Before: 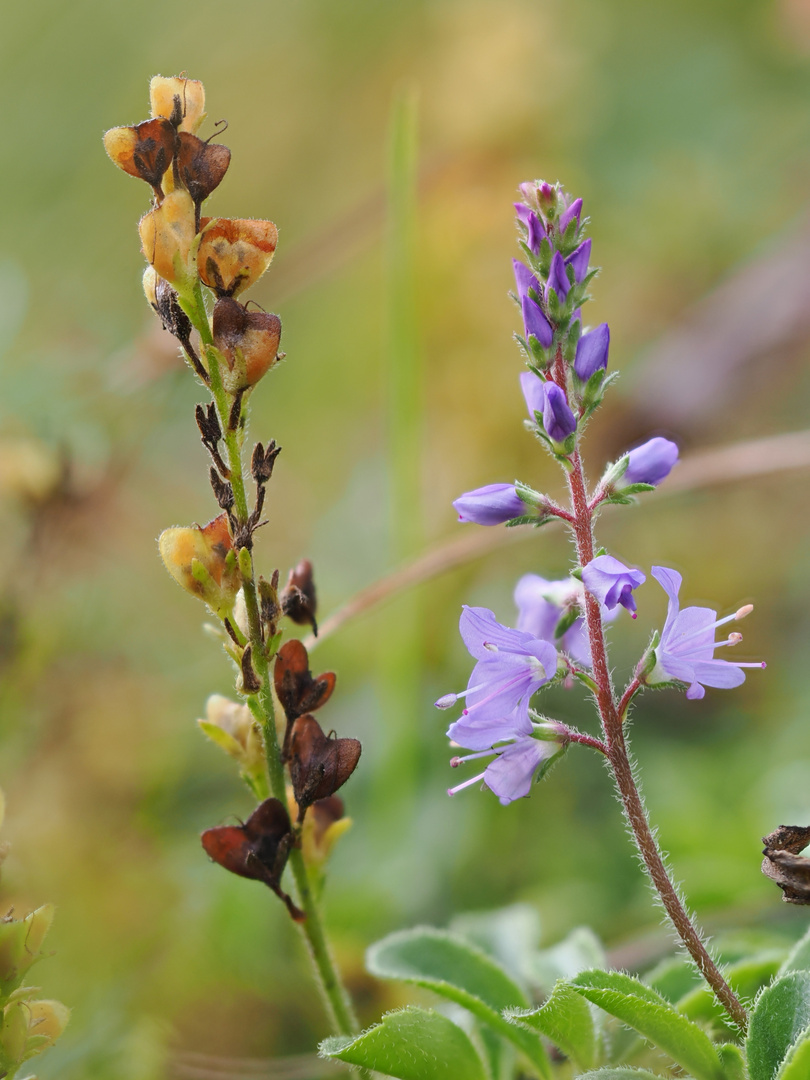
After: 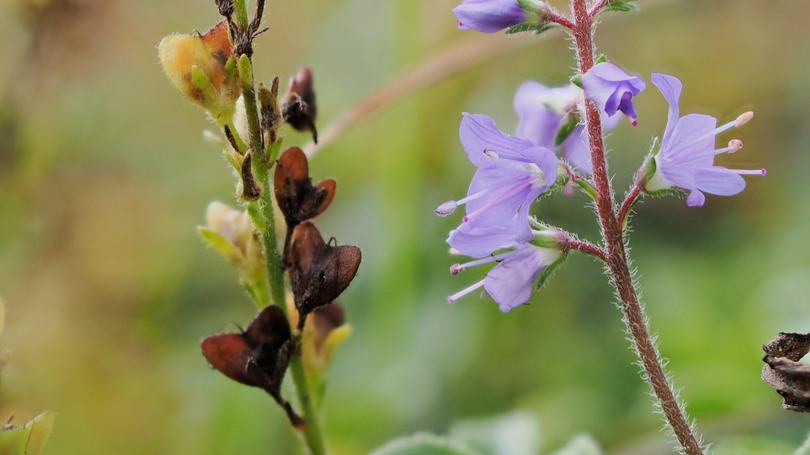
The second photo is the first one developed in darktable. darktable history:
crop: top 45.662%, bottom 12.13%
filmic rgb: middle gray luminance 9.13%, black relative exposure -10.68 EV, white relative exposure 3.43 EV, target black luminance 0%, hardness 6, latitude 59.56%, contrast 1.091, highlights saturation mix 5.48%, shadows ↔ highlights balance 28.44%
